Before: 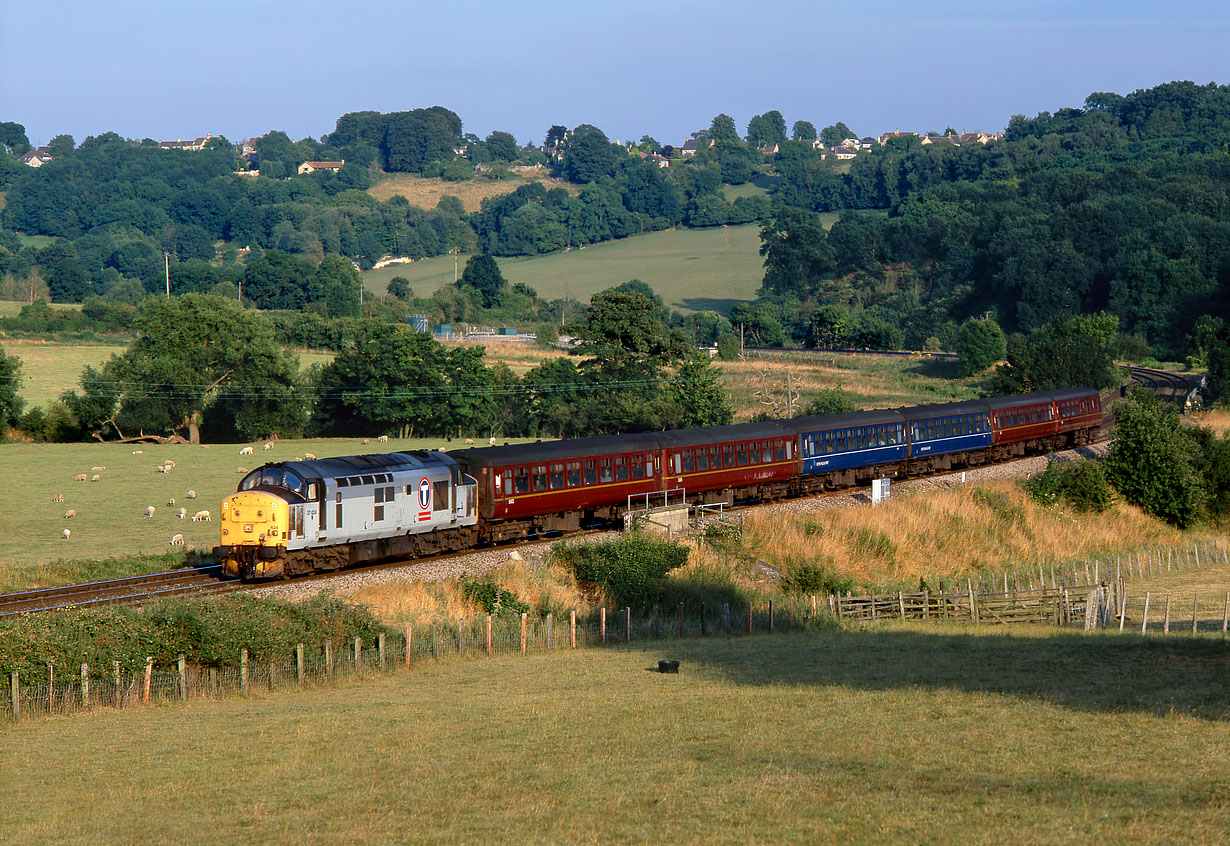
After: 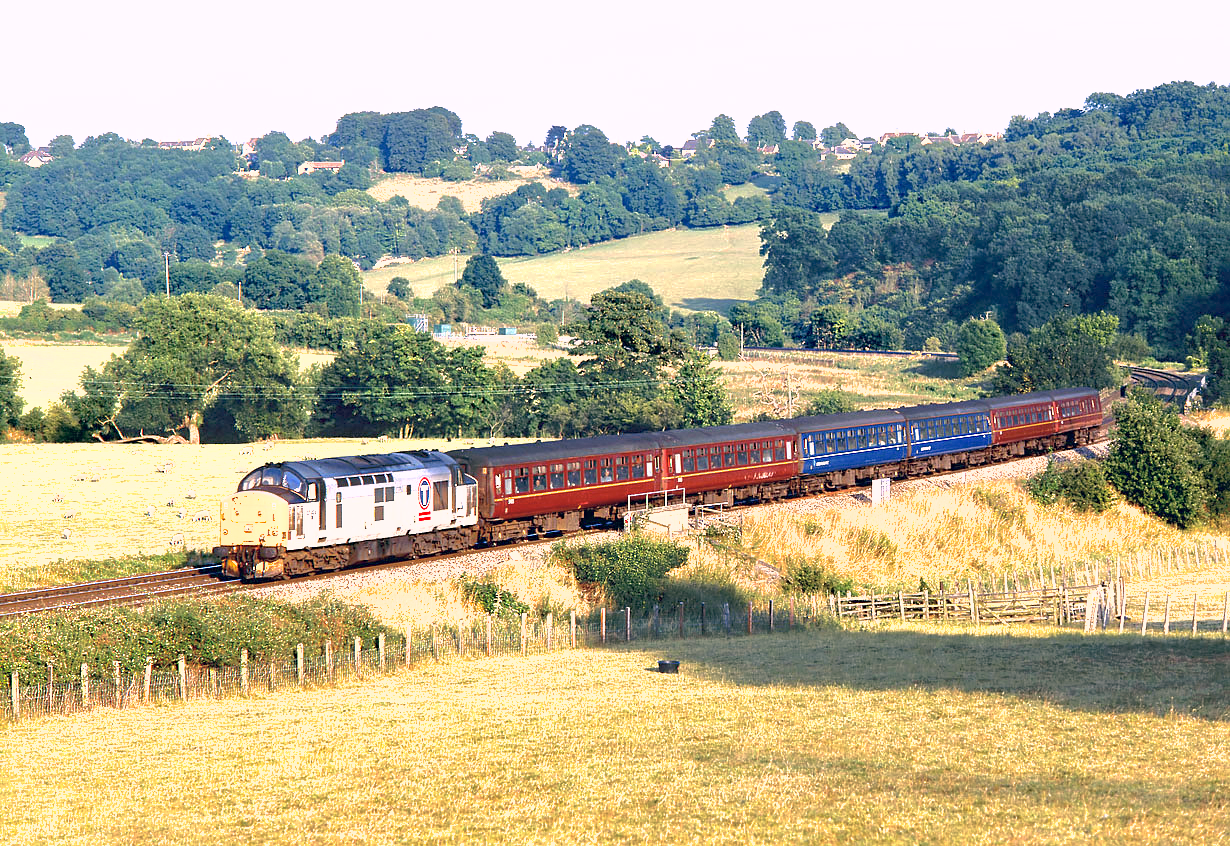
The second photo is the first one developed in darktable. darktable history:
exposure: black level correction 0, exposure 1.885 EV, compensate highlight preservation false
shadows and highlights: on, module defaults
sharpen: amount 0.208
color correction: highlights a* 13.82, highlights b* 5.88, shadows a* -6.01, shadows b* -15.33, saturation 0.838
